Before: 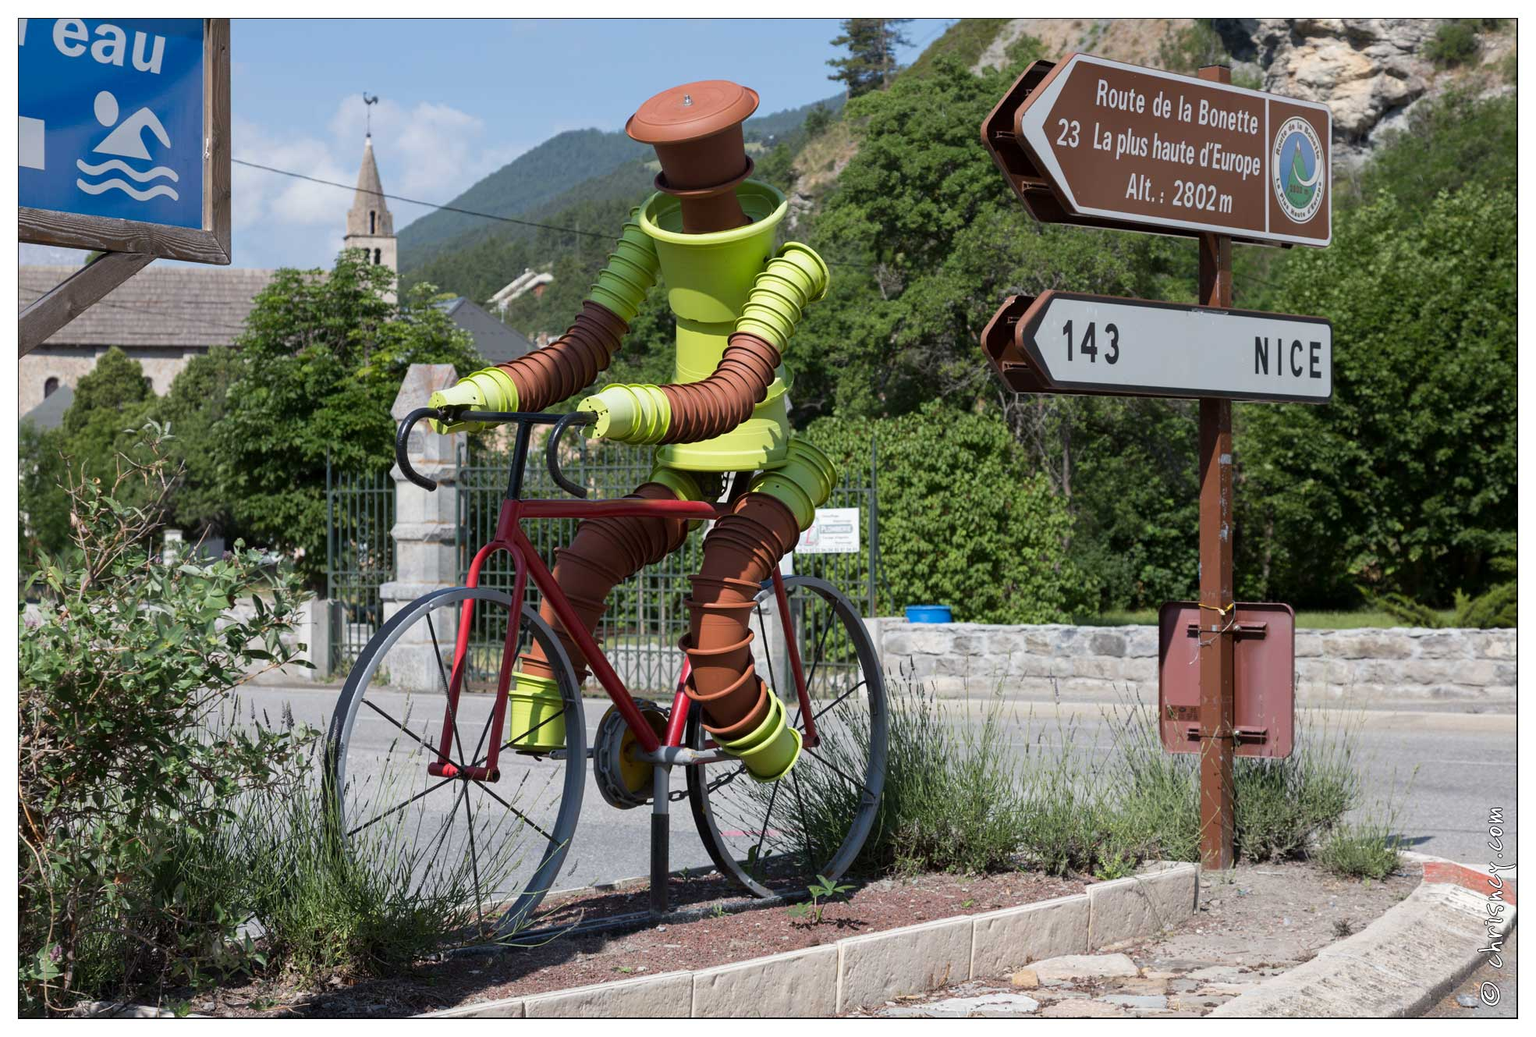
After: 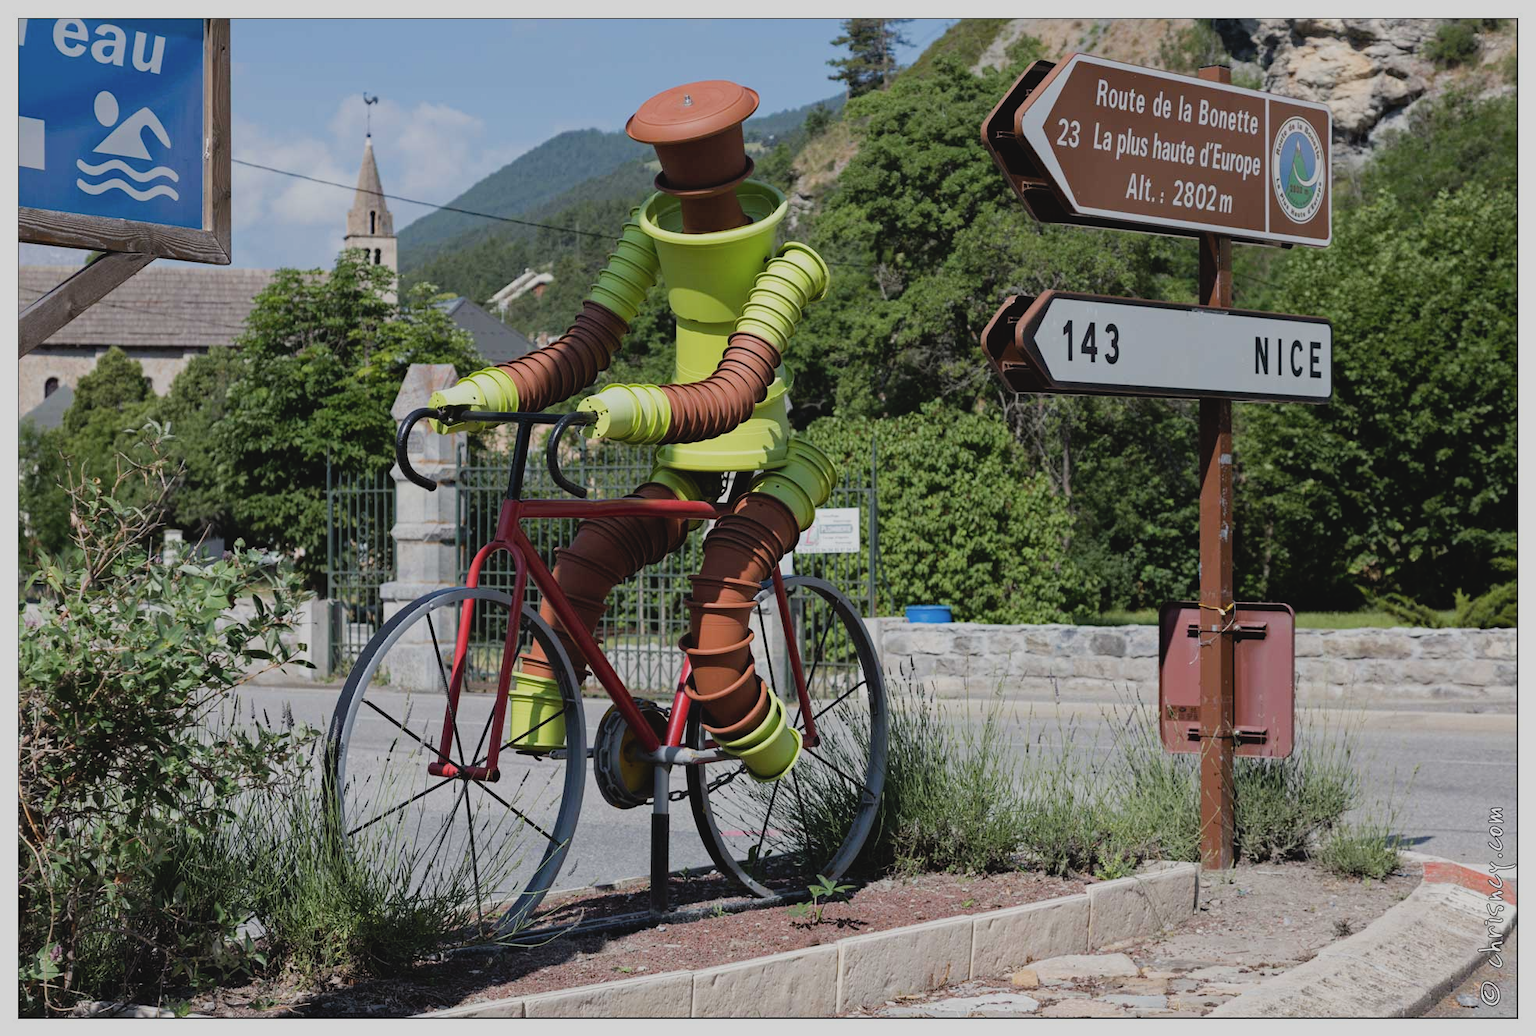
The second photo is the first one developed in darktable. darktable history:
filmic rgb: black relative exposure -8.15 EV, white relative exposure 3.76 EV, hardness 4.46
haze removal: compatibility mode true, adaptive false
contrast brightness saturation: contrast -0.1, saturation -0.1
